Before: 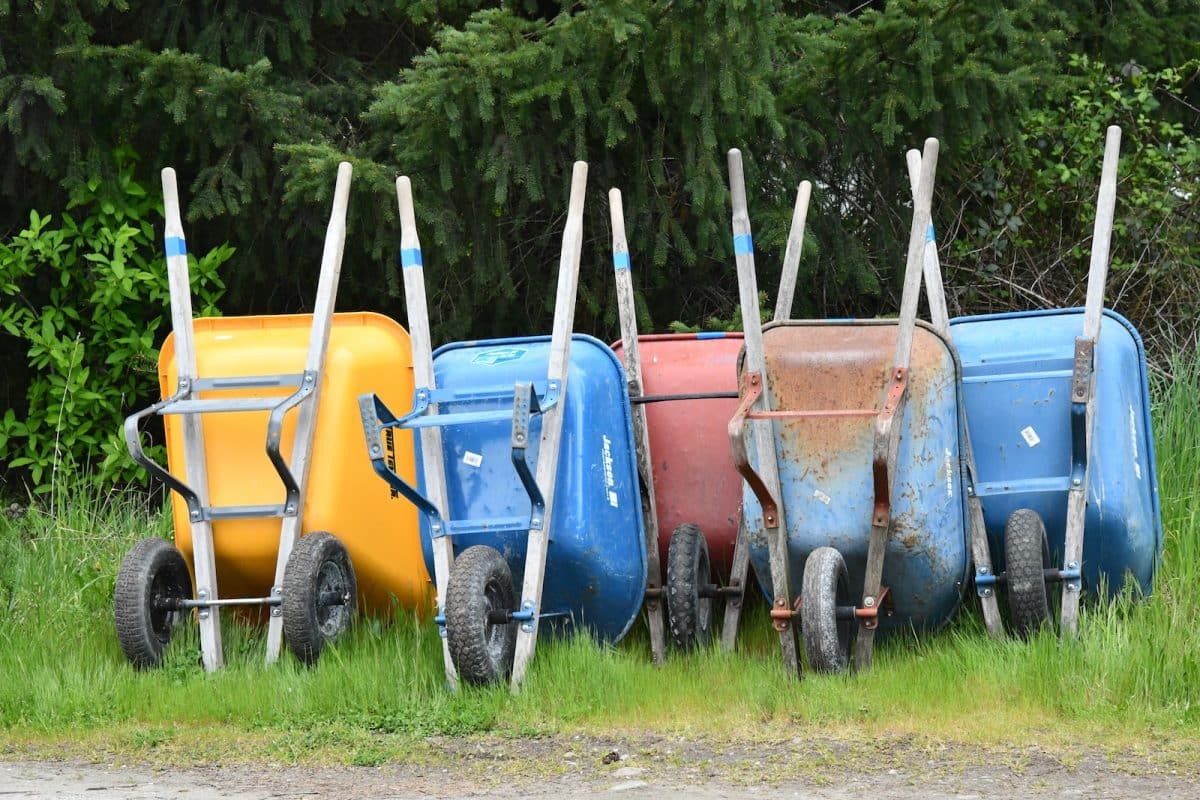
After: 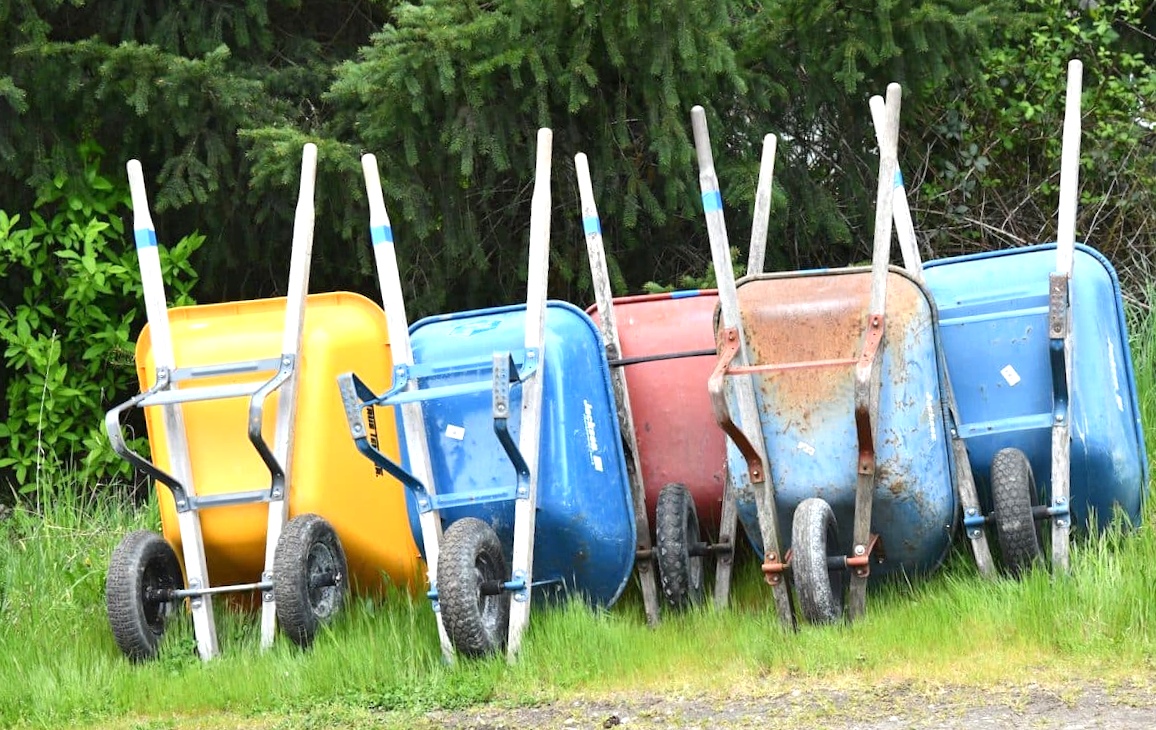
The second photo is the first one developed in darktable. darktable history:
exposure: exposure 0.574 EV, compensate highlight preservation false
rotate and perspective: rotation -3.52°, crop left 0.036, crop right 0.964, crop top 0.081, crop bottom 0.919
